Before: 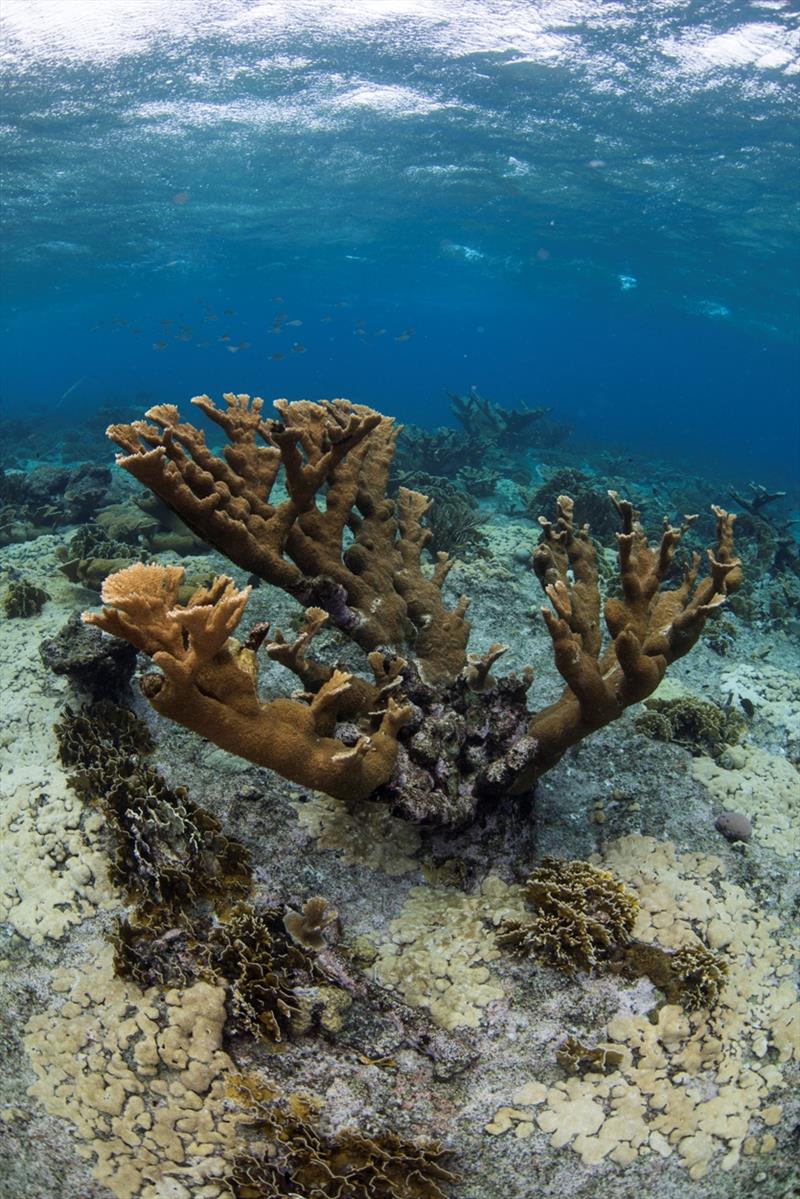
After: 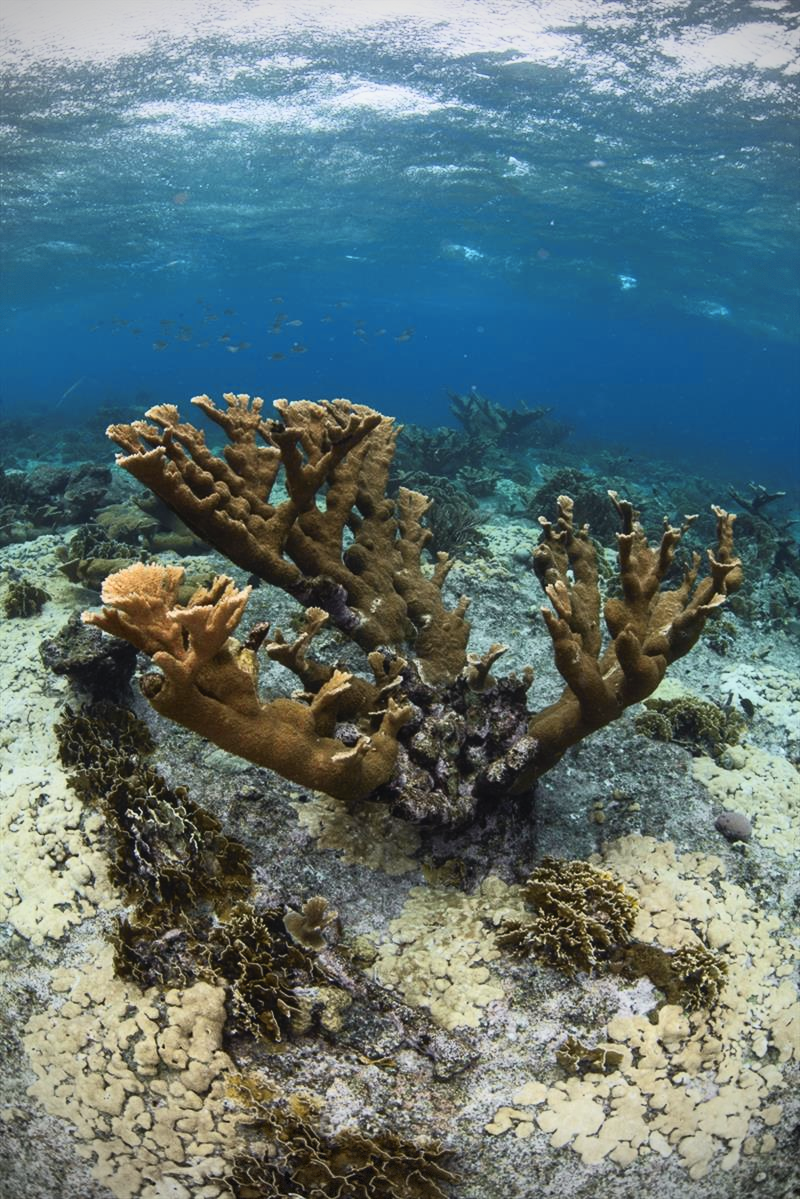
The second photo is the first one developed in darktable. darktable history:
tone curve: curves: ch0 [(0, 0.038) (0.193, 0.212) (0.461, 0.502) (0.629, 0.731) (0.838, 0.916) (1, 0.967)]; ch1 [(0, 0) (0.35, 0.356) (0.45, 0.453) (0.504, 0.503) (0.532, 0.524) (0.558, 0.559) (0.735, 0.762) (1, 1)]; ch2 [(0, 0) (0.281, 0.266) (0.456, 0.469) (0.5, 0.5) (0.533, 0.545) (0.606, 0.607) (0.646, 0.654) (1, 1)], color space Lab, independent channels, preserve colors none
vignetting: dithering 8-bit output, unbound false
